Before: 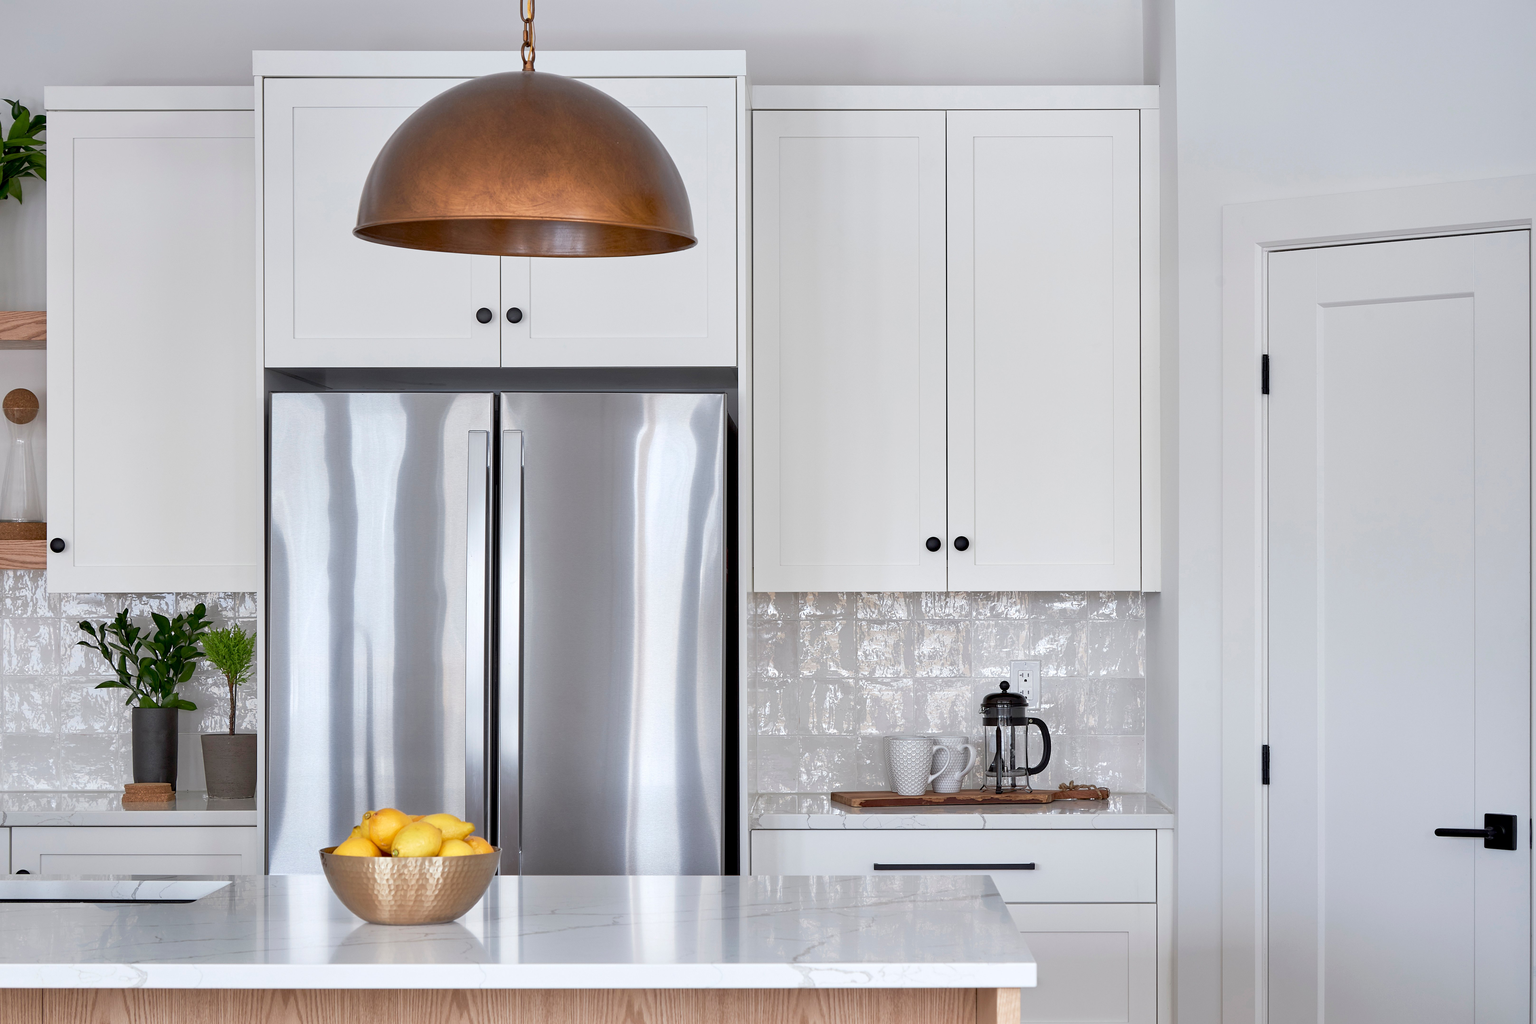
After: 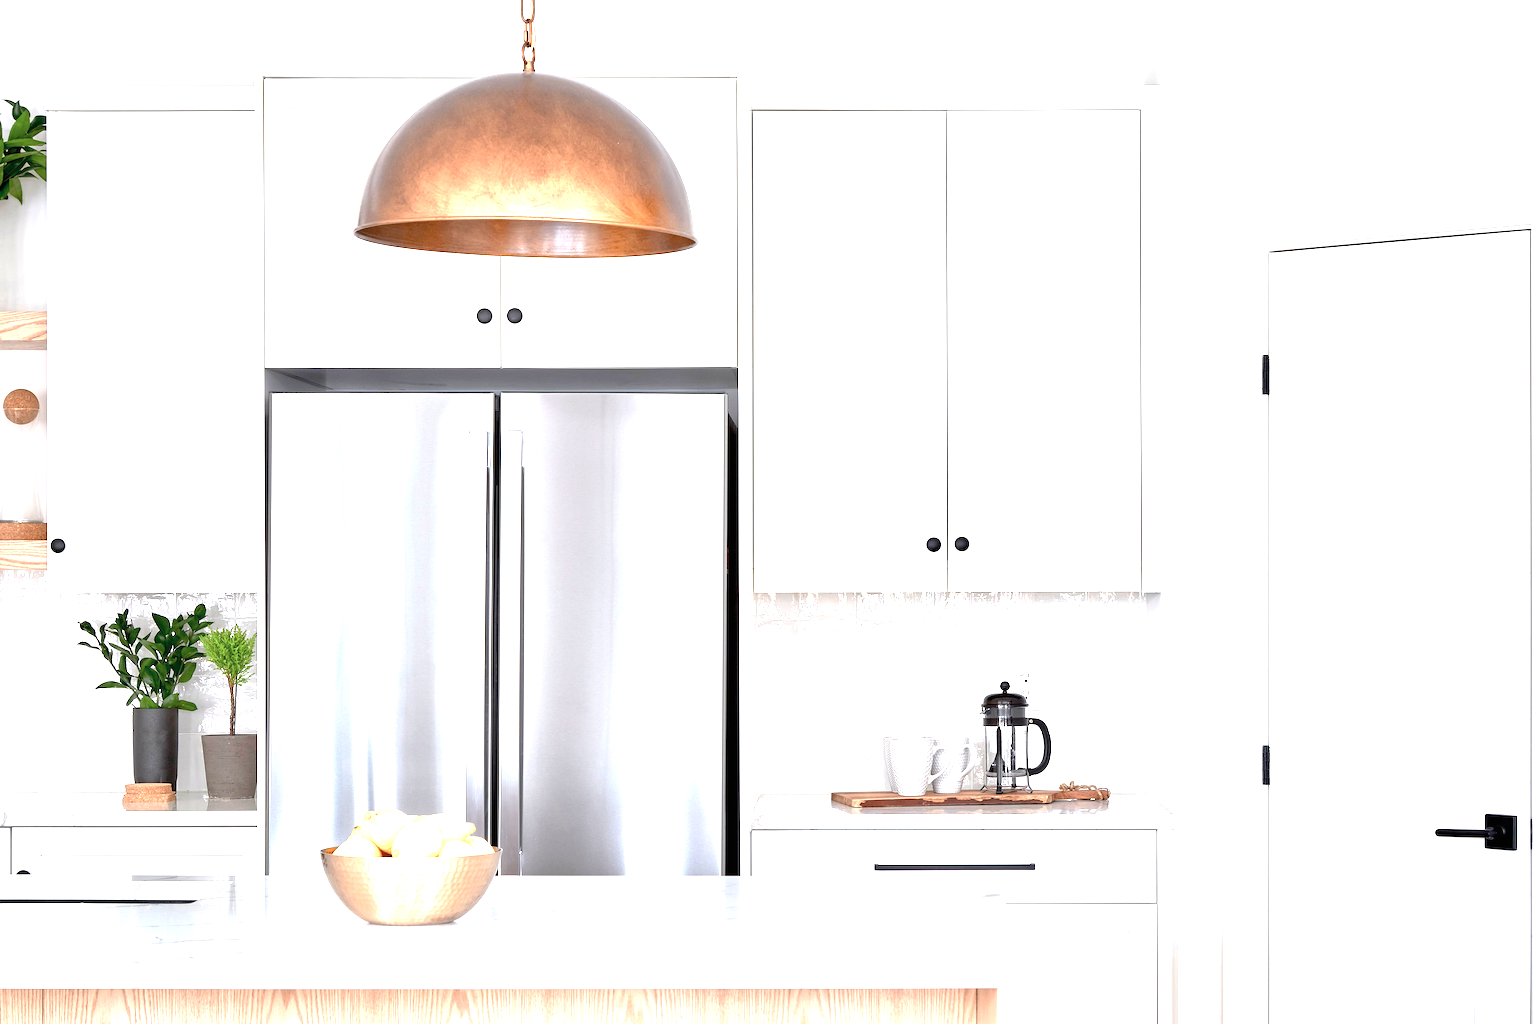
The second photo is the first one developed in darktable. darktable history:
color zones: curves: ch0 [(0.018, 0.548) (0.224, 0.64) (0.425, 0.447) (0.675, 0.575) (0.732, 0.579)]; ch1 [(0.066, 0.487) (0.25, 0.5) (0.404, 0.43) (0.75, 0.421) (0.956, 0.421)]; ch2 [(0.044, 0.561) (0.215, 0.465) (0.399, 0.544) (0.465, 0.548) (0.614, 0.447) (0.724, 0.43) (0.882, 0.623) (0.956, 0.632)]
exposure: black level correction 0, exposure 1.6 EV, compensate exposure bias true, compensate highlight preservation false
